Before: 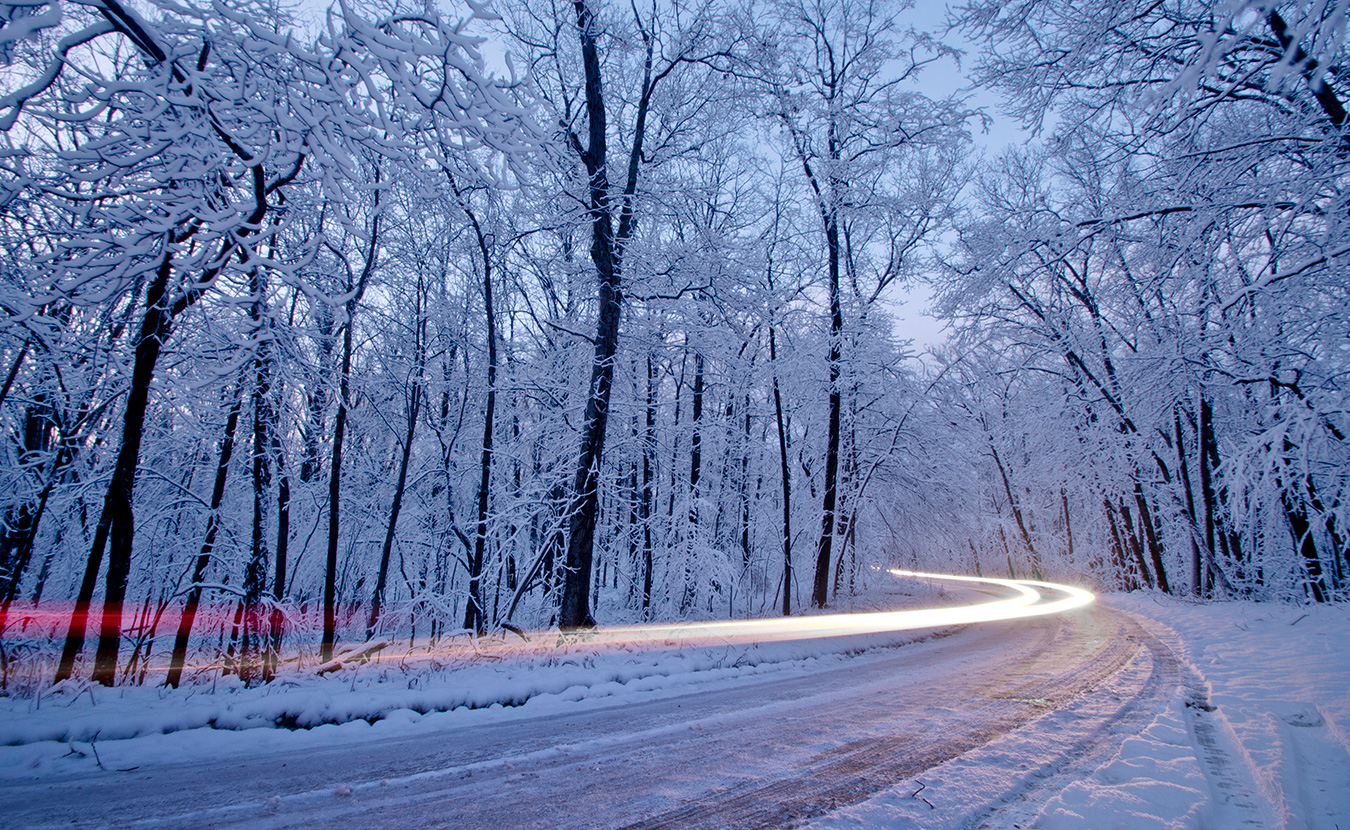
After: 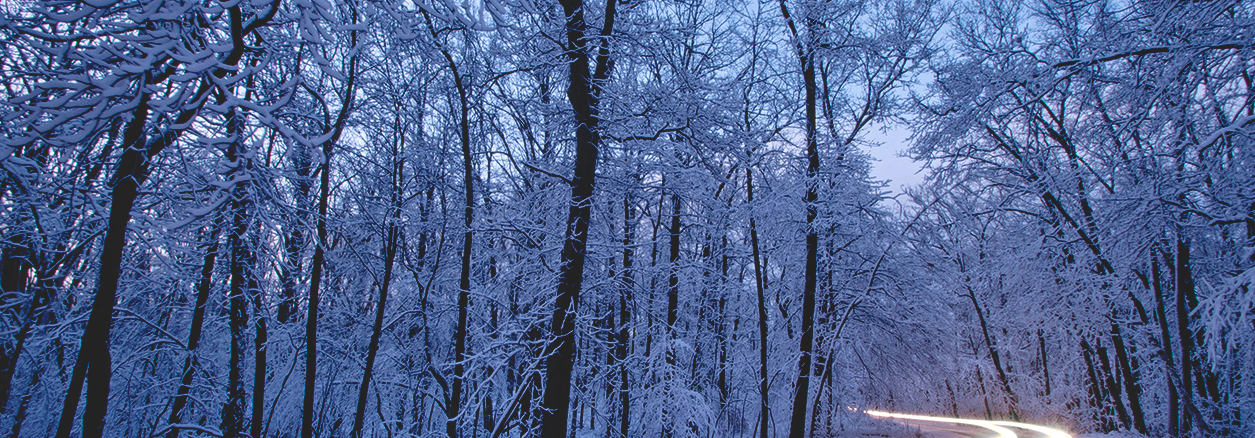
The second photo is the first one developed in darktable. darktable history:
base curve: curves: ch0 [(0, 0.02) (0.083, 0.036) (1, 1)], preserve colors none
crop: left 1.753%, top 19.176%, right 5.265%, bottom 27.958%
local contrast: on, module defaults
